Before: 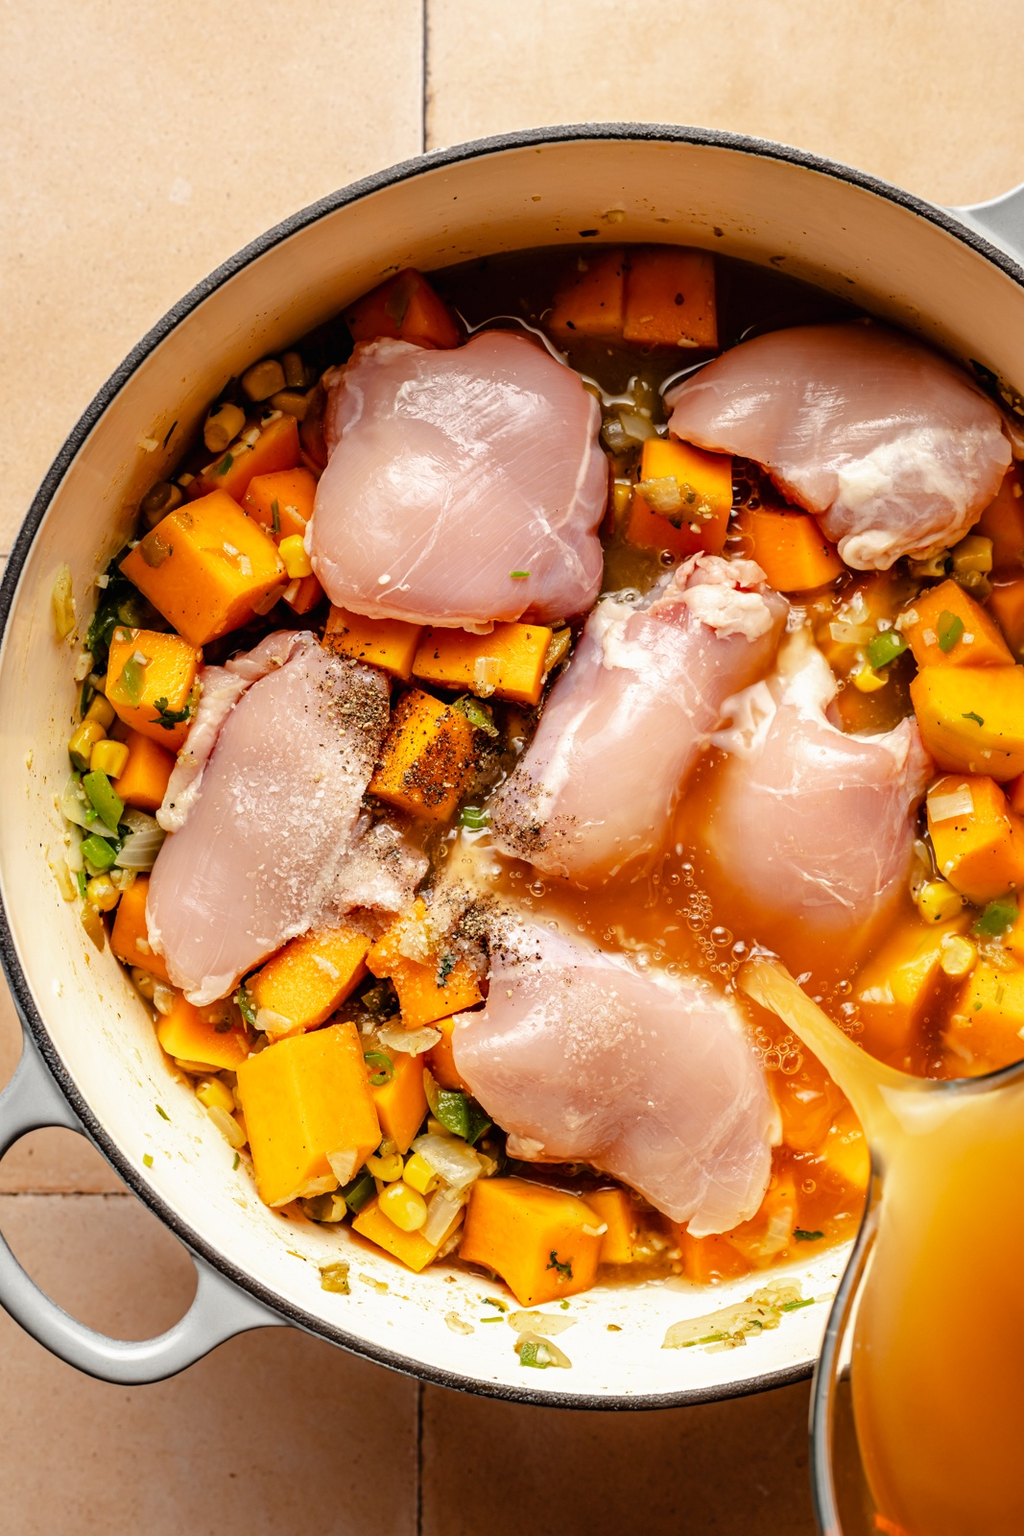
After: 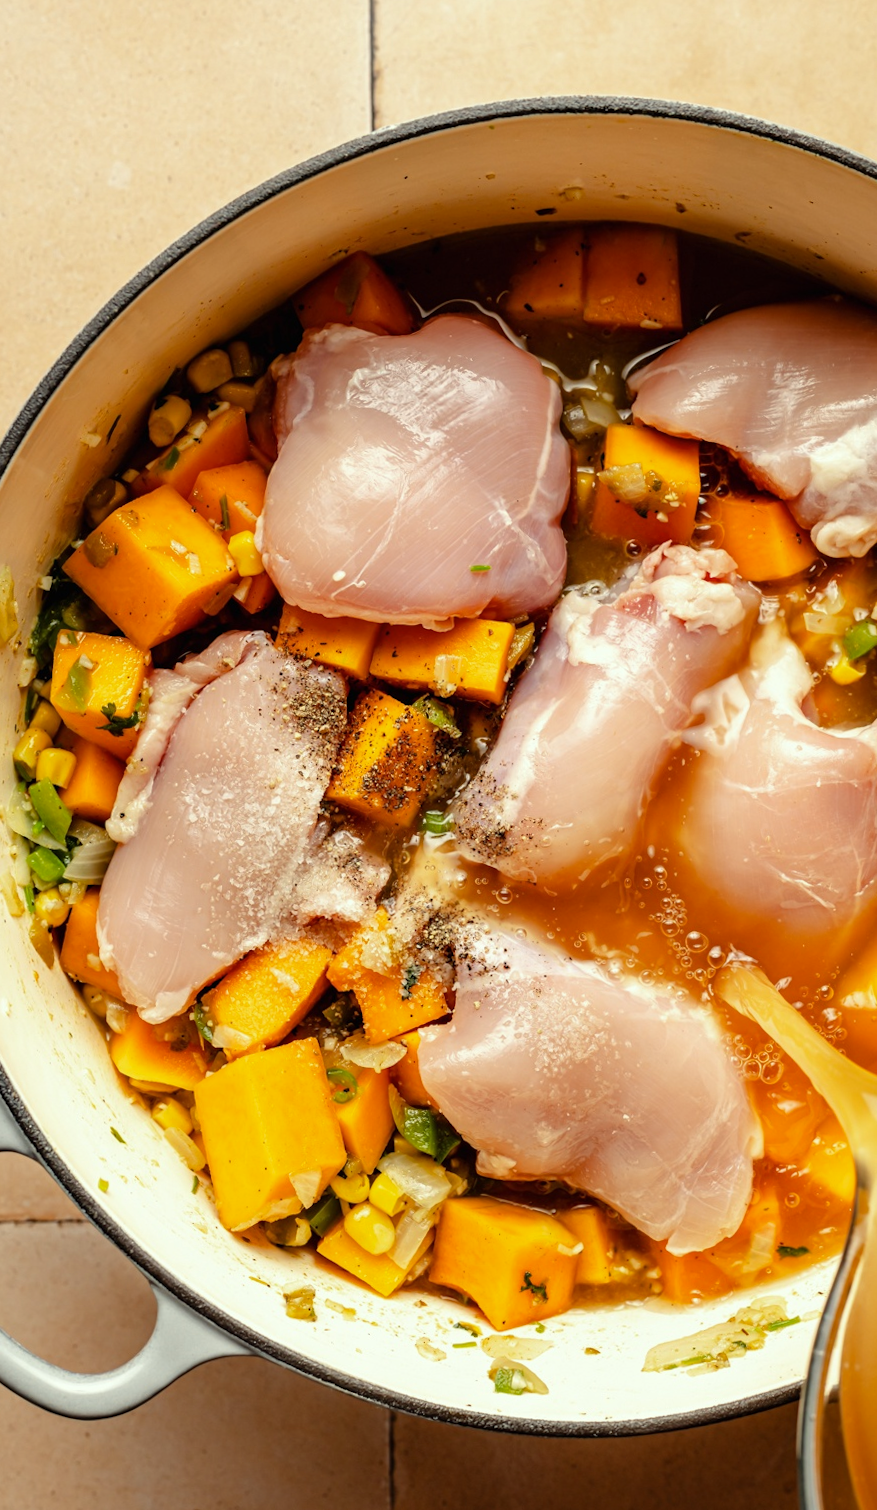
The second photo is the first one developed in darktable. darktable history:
crop and rotate: angle 1°, left 4.281%, top 0.642%, right 11.383%, bottom 2.486%
color correction: highlights a* -4.73, highlights b* 5.06, saturation 0.97
